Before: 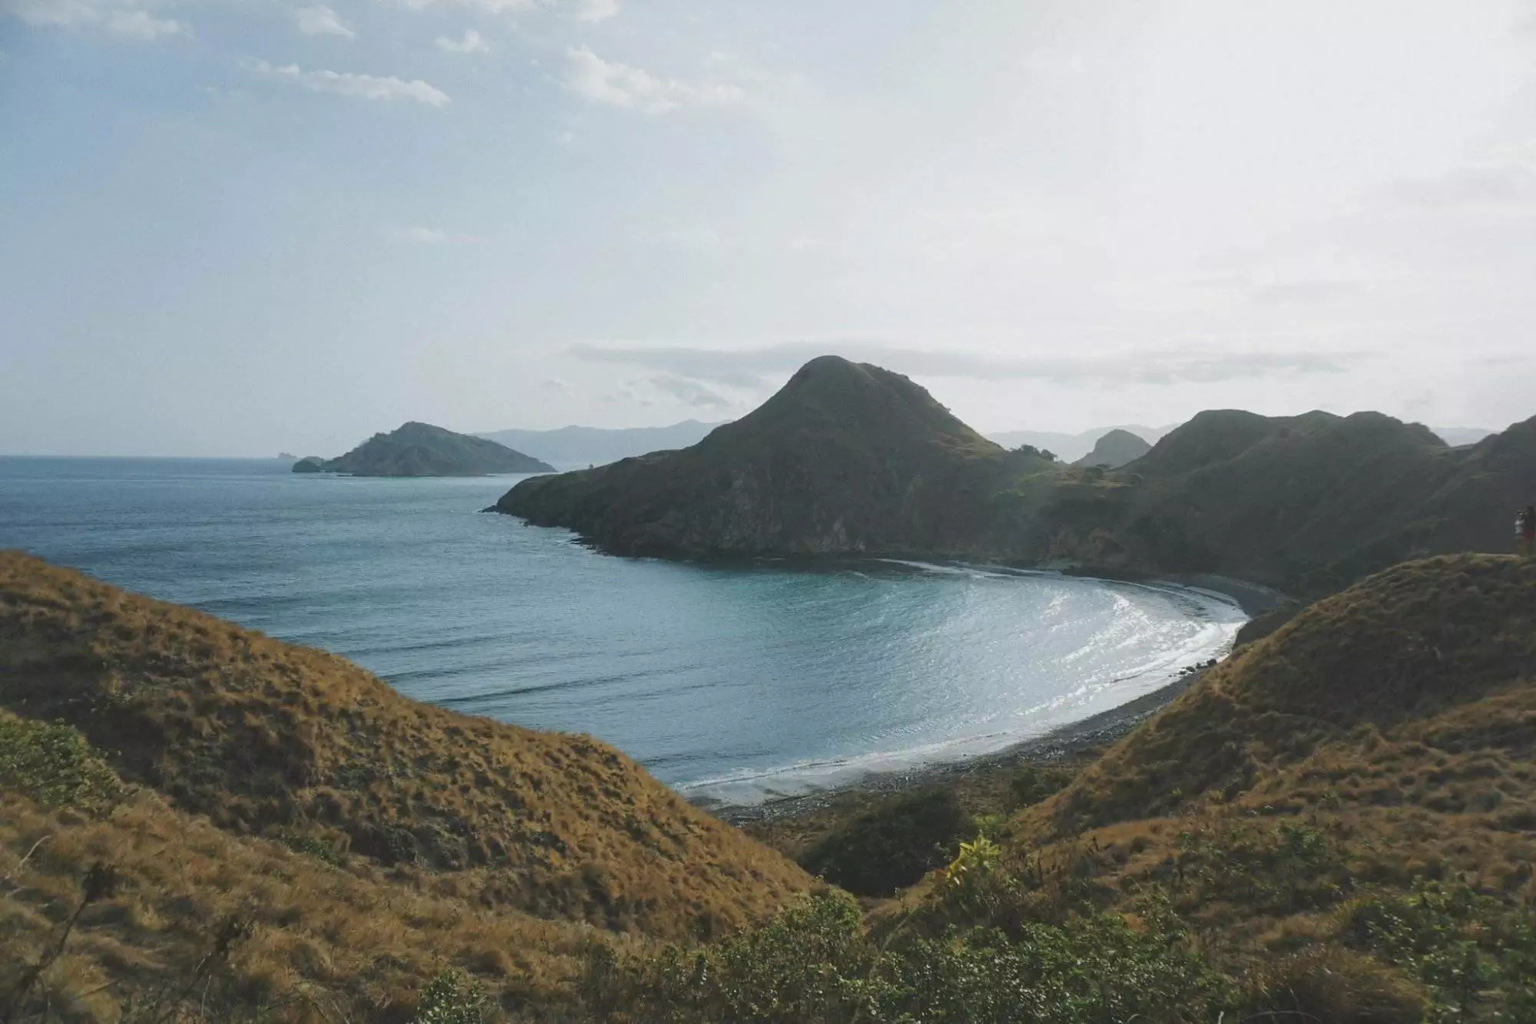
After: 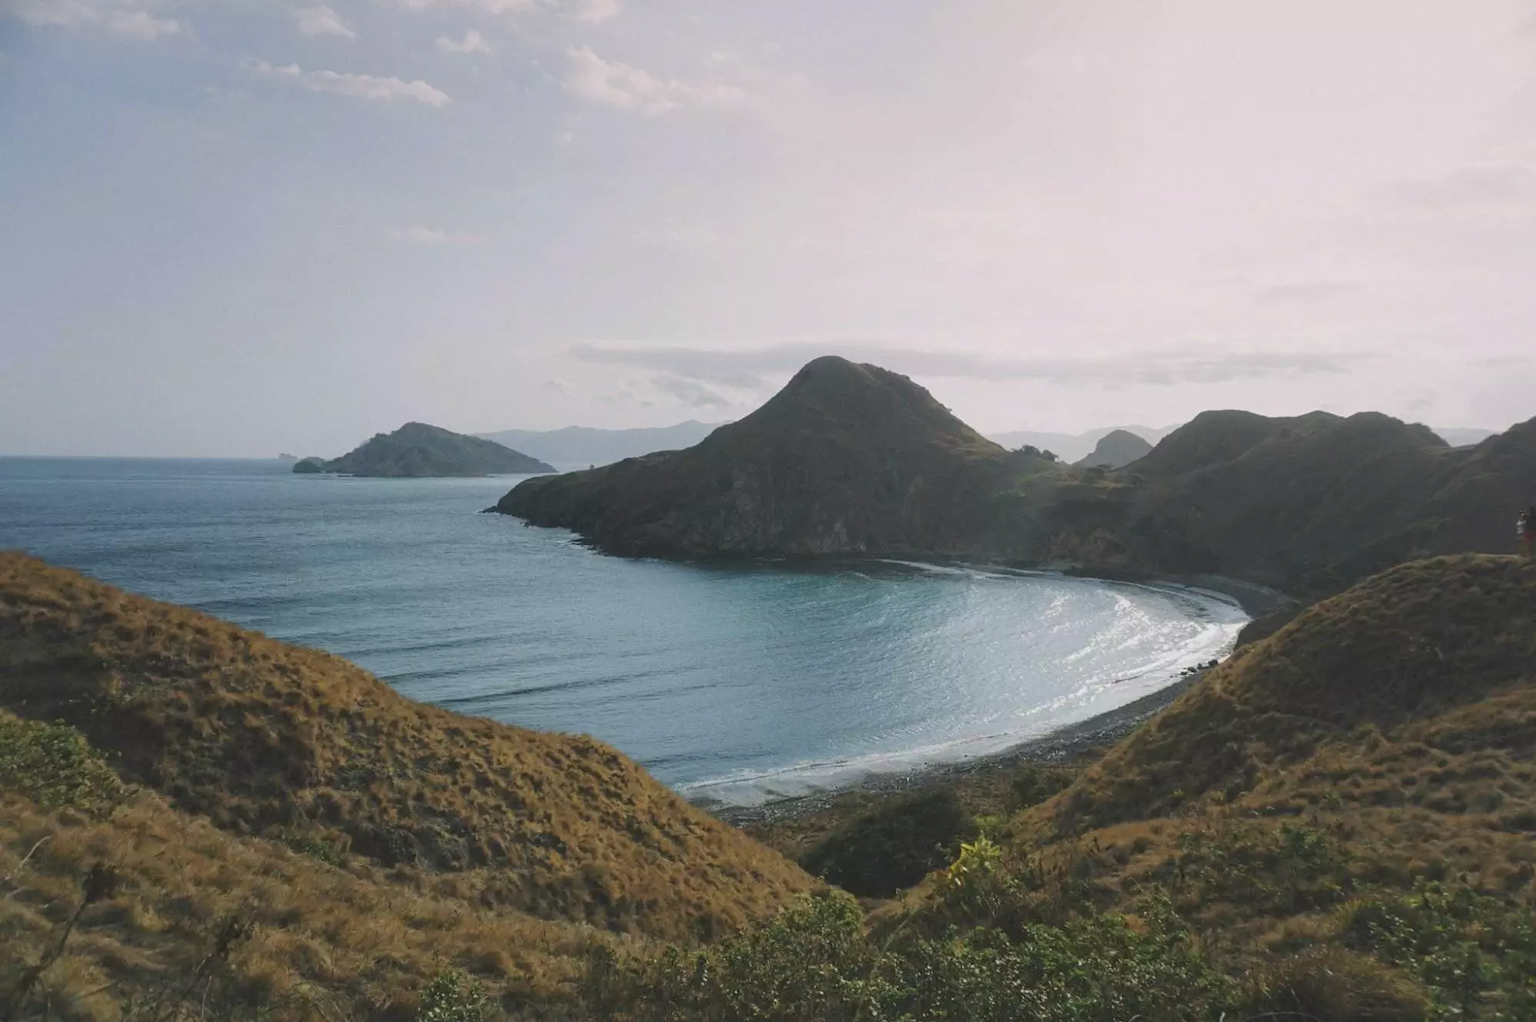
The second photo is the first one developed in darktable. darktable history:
crop: top 0.05%, bottom 0.098%
graduated density: density 0.38 EV, hardness 21%, rotation -6.11°, saturation 32%
exposure: compensate exposure bias true, compensate highlight preservation false
